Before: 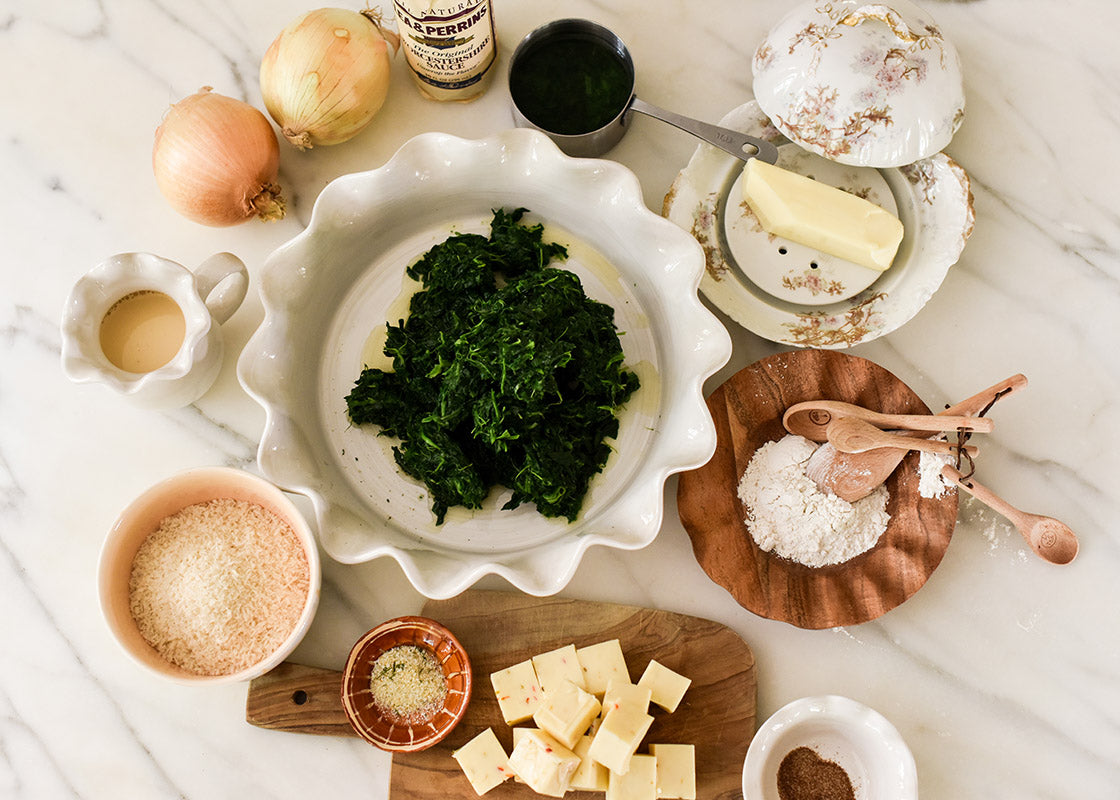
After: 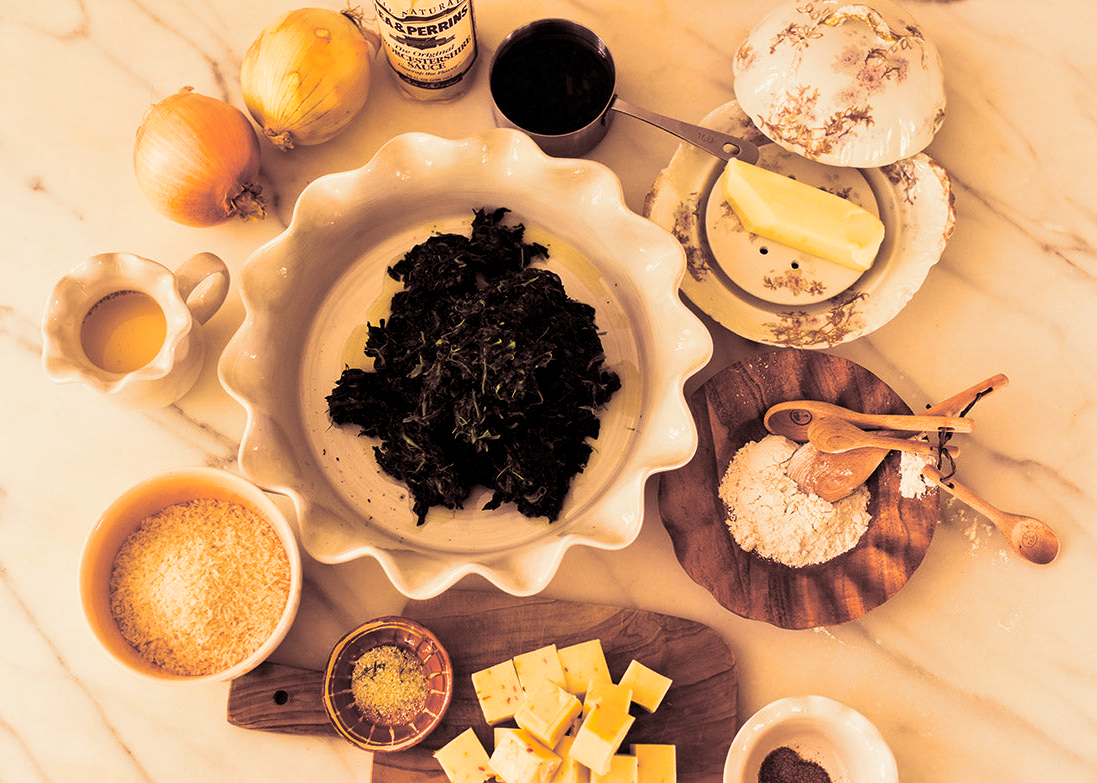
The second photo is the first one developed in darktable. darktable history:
crop: left 1.743%, right 0.268%, bottom 2.011%
tone equalizer: on, module defaults
color balance rgb: perceptual saturation grading › global saturation 20%, perceptual saturation grading › highlights -25%, perceptual saturation grading › shadows 25%, global vibrance 50%
split-toning: shadows › saturation 0.3, highlights › hue 180°, highlights › saturation 0.3, compress 0%
color correction: highlights a* 17.94, highlights b* 35.39, shadows a* 1.48, shadows b* 6.42, saturation 1.01
